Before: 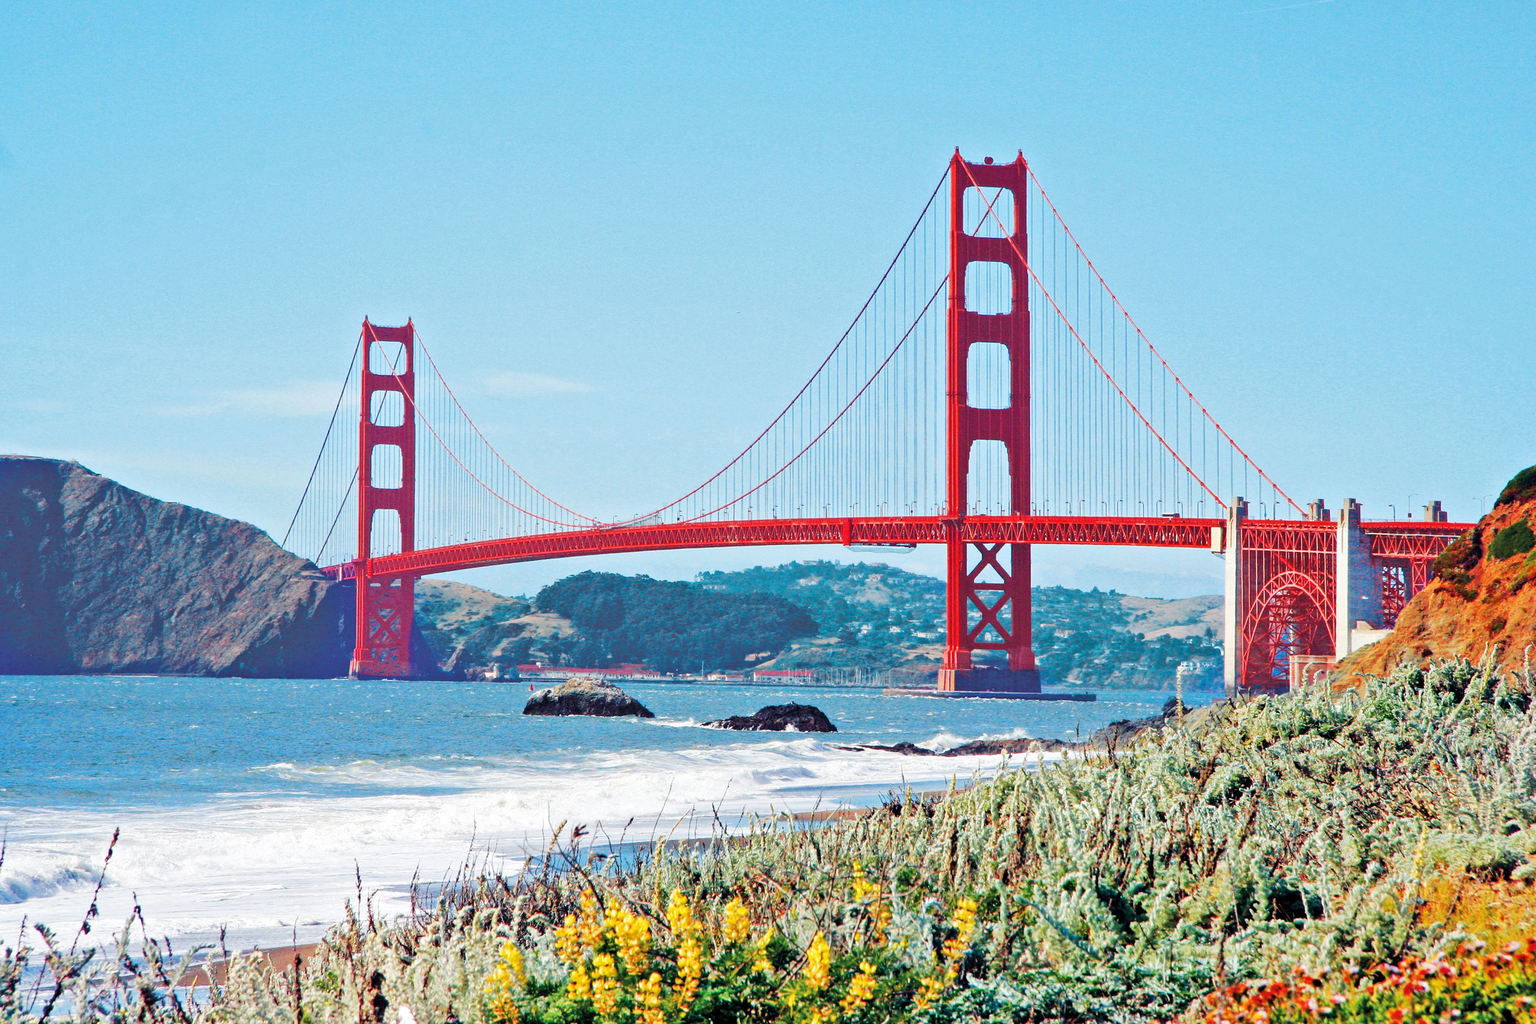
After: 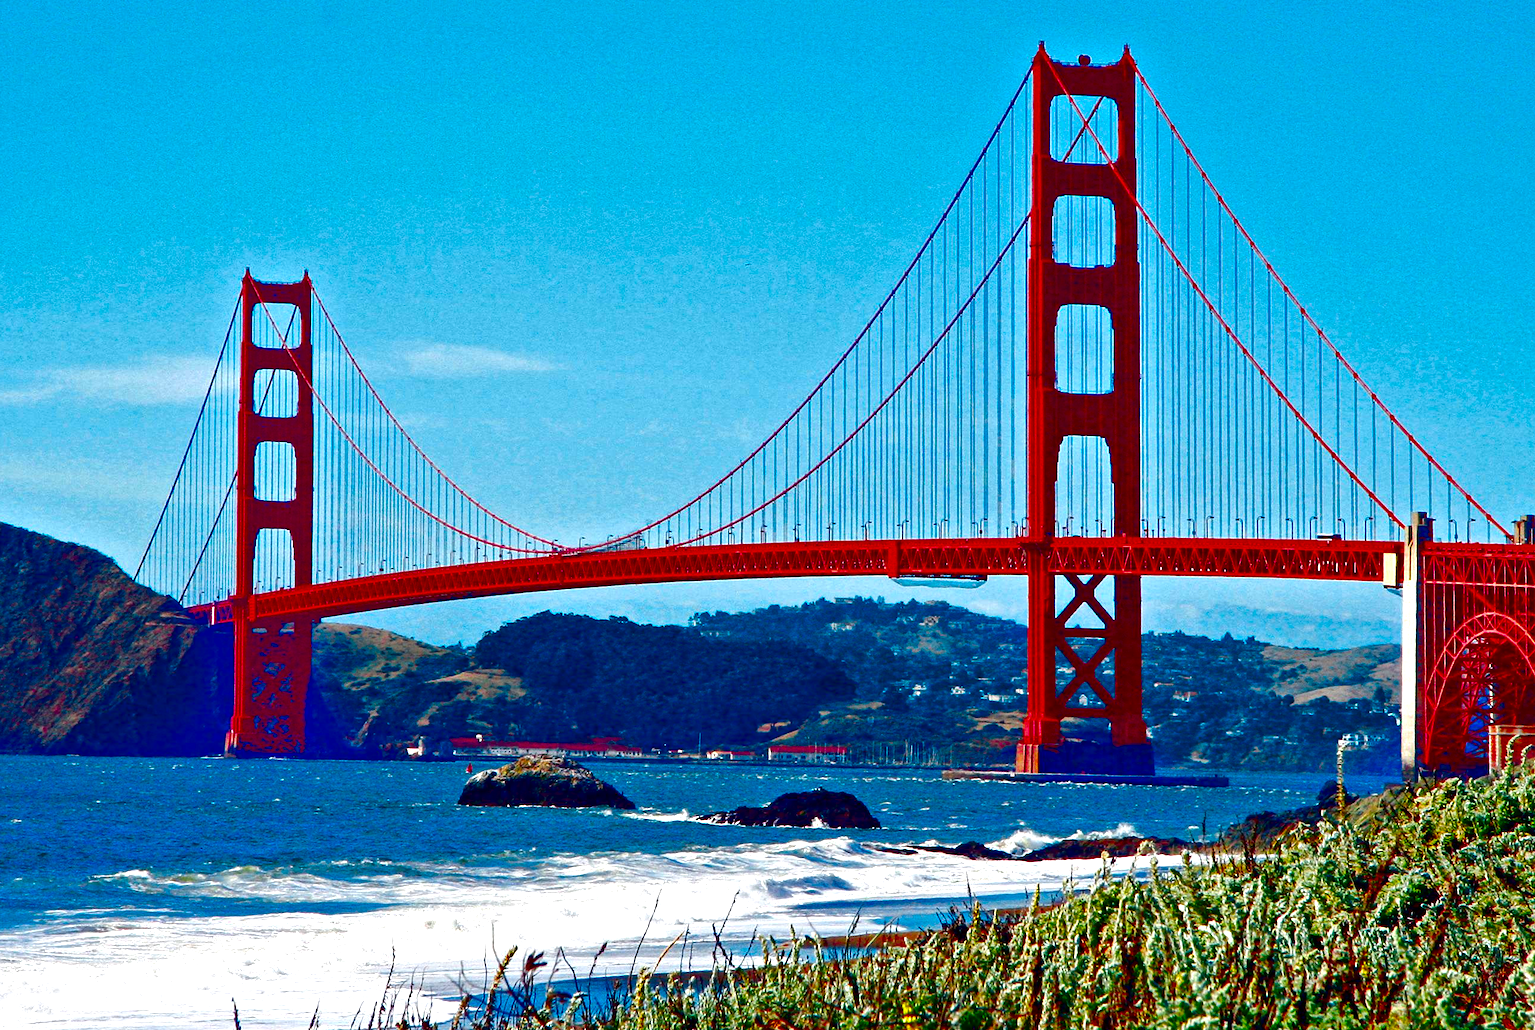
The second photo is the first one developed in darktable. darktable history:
exposure: exposure 0.258 EV, compensate exposure bias true, compensate highlight preservation false
crop and rotate: left 11.878%, top 11.36%, right 13.722%, bottom 13.743%
contrast brightness saturation: brightness -0.987, saturation 0.986
